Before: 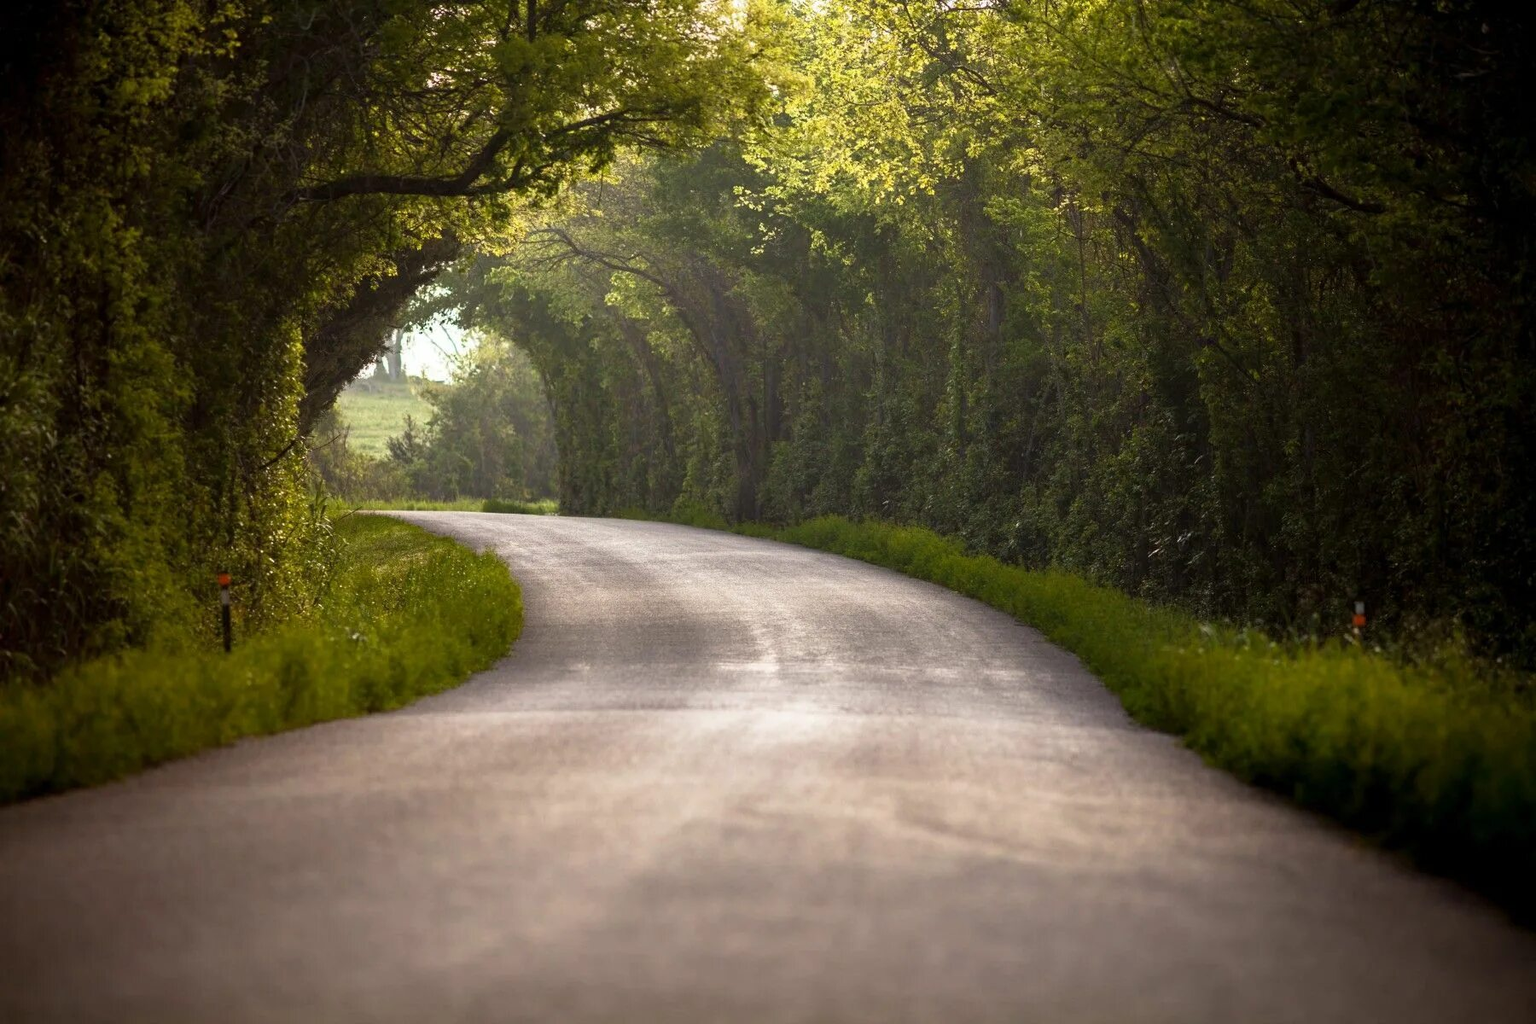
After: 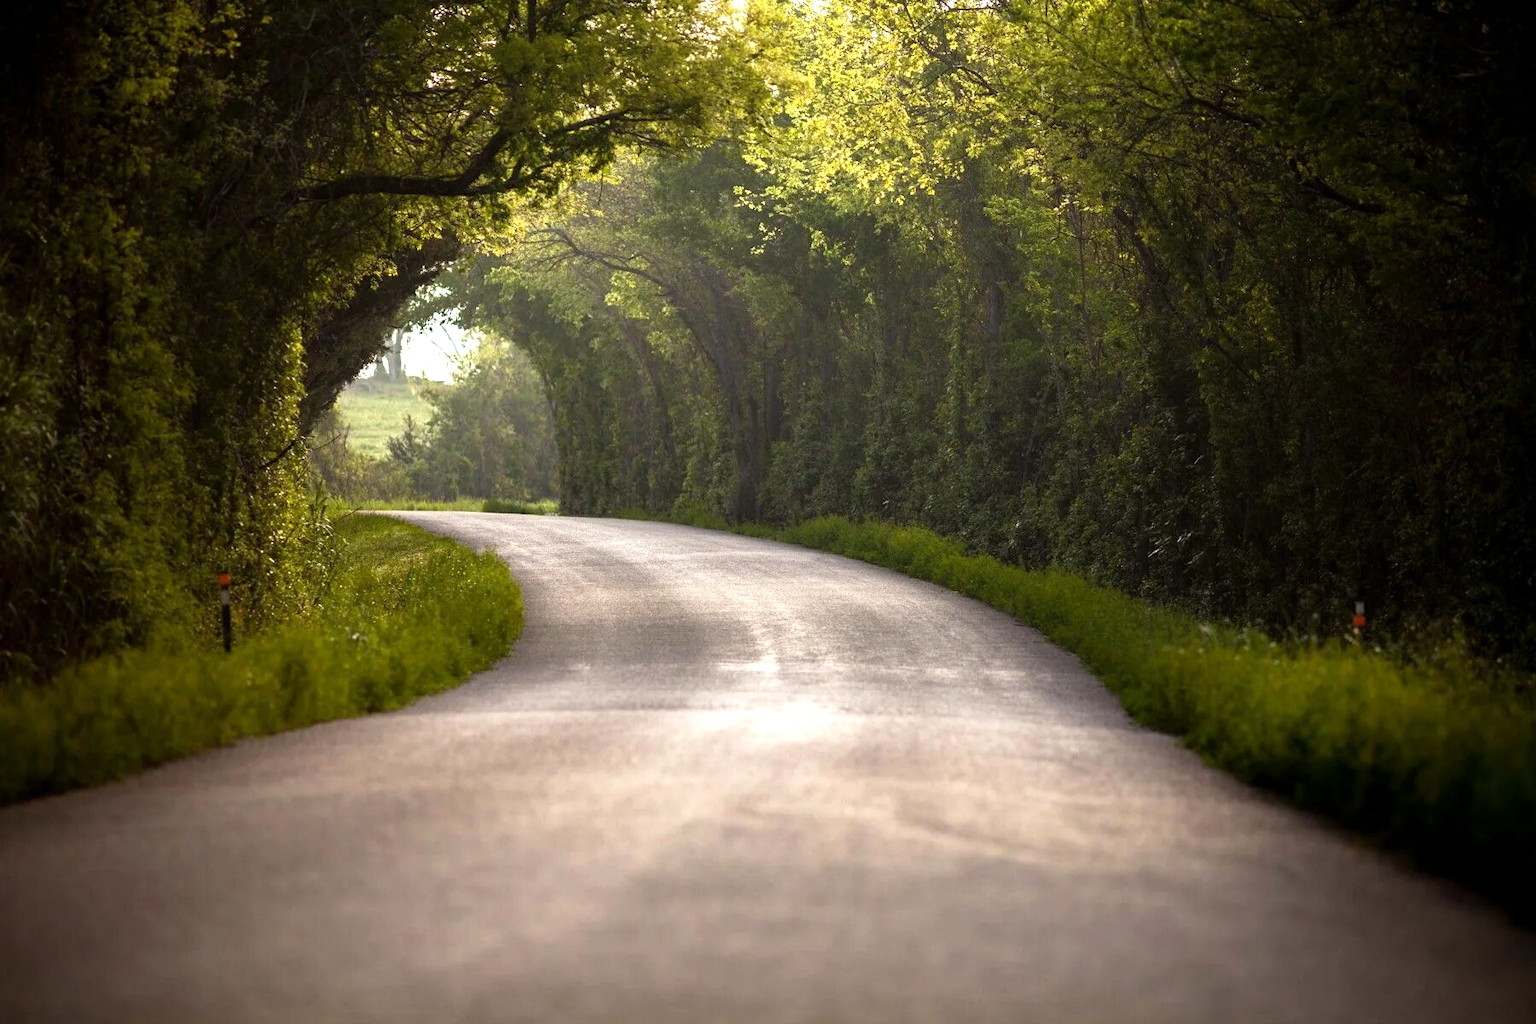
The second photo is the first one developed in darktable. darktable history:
tone equalizer: -8 EV -0.392 EV, -7 EV -0.399 EV, -6 EV -0.37 EV, -5 EV -0.2 EV, -3 EV 0.21 EV, -2 EV 0.322 EV, -1 EV 0.366 EV, +0 EV 0.437 EV, mask exposure compensation -0.487 EV
